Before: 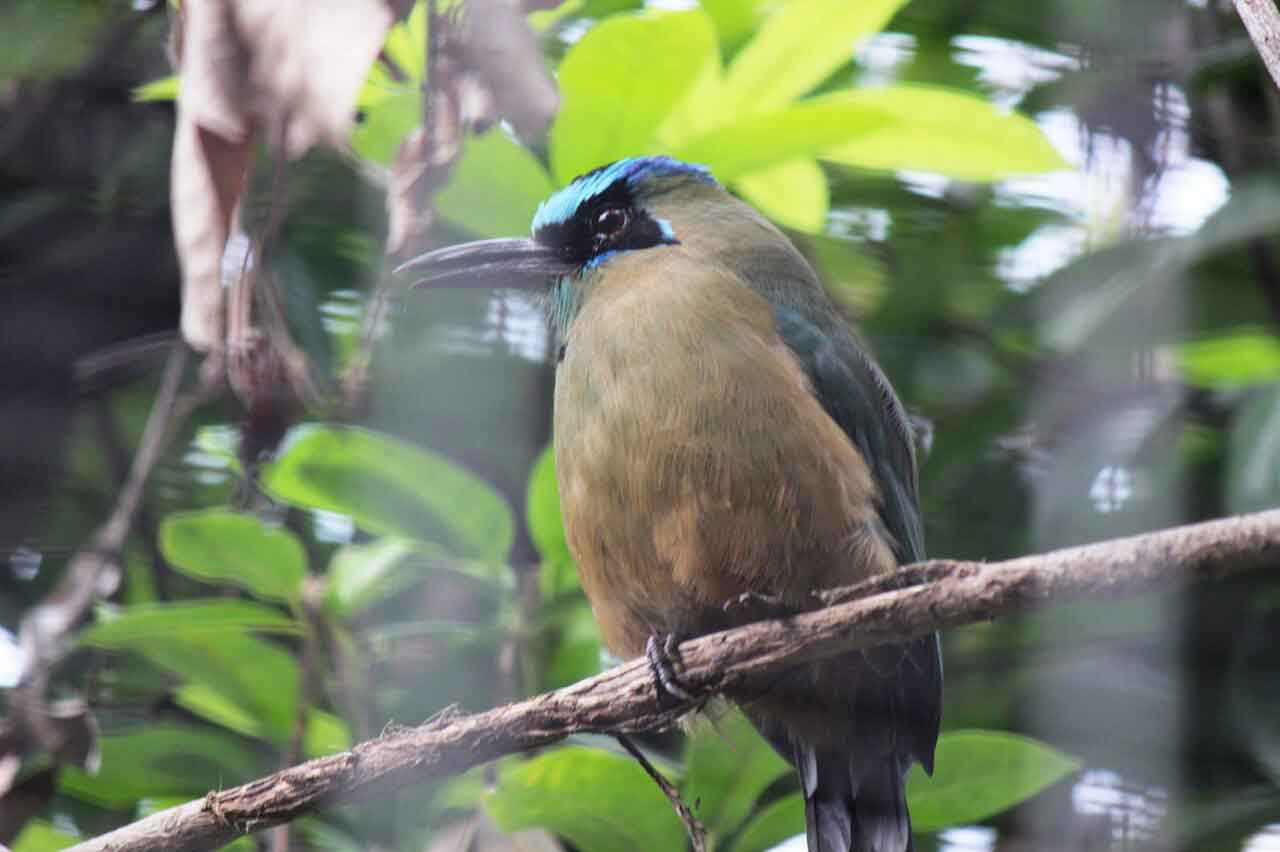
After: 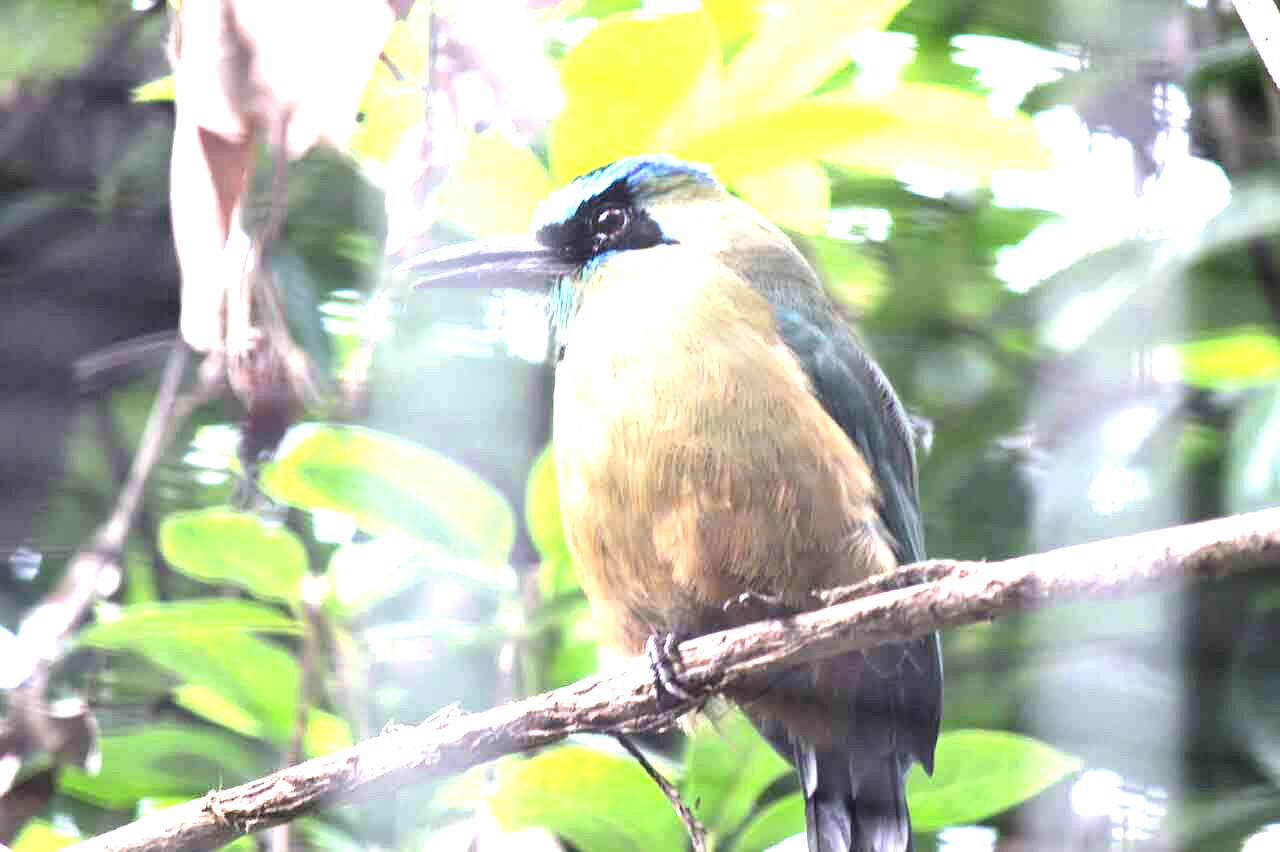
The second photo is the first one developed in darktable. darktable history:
tone equalizer: -8 EV -0.449 EV, -7 EV -0.397 EV, -6 EV -0.315 EV, -5 EV -0.194 EV, -3 EV 0.191 EV, -2 EV 0.353 EV, -1 EV 0.365 EV, +0 EV 0.392 EV
exposure: black level correction 0, exposure 1.454 EV, compensate highlight preservation false
